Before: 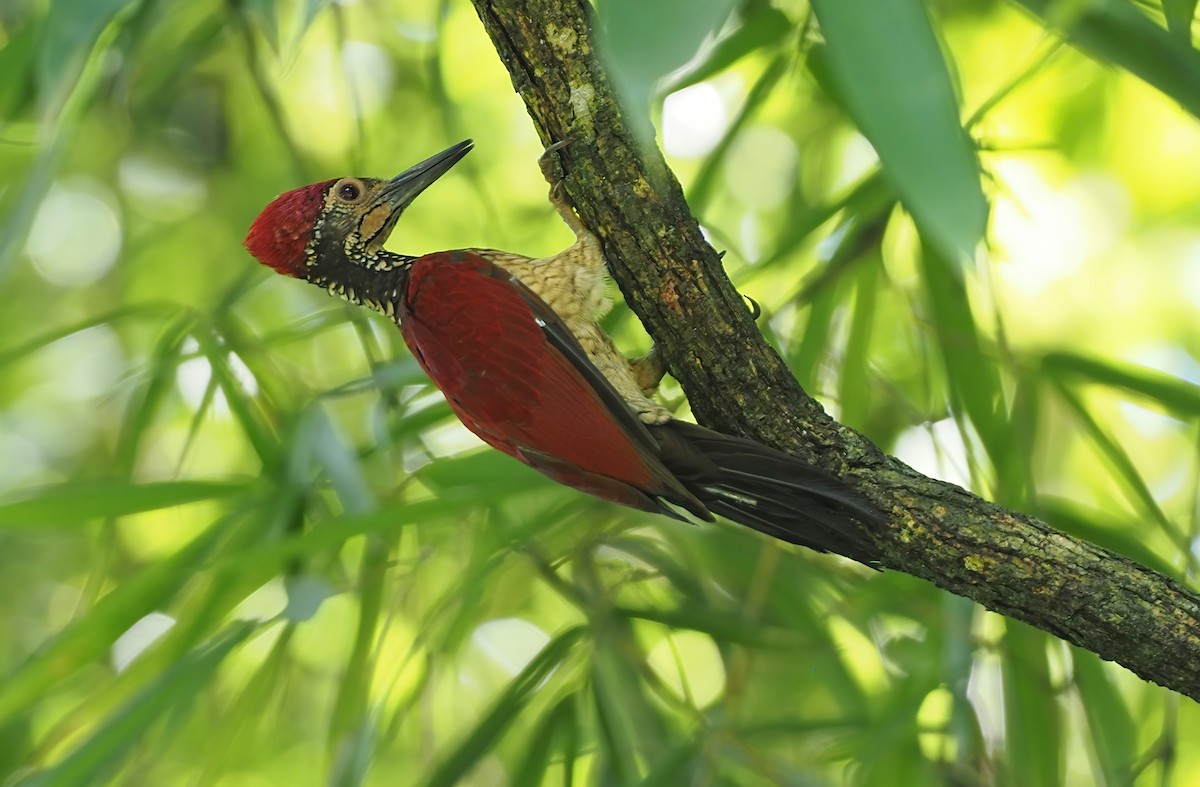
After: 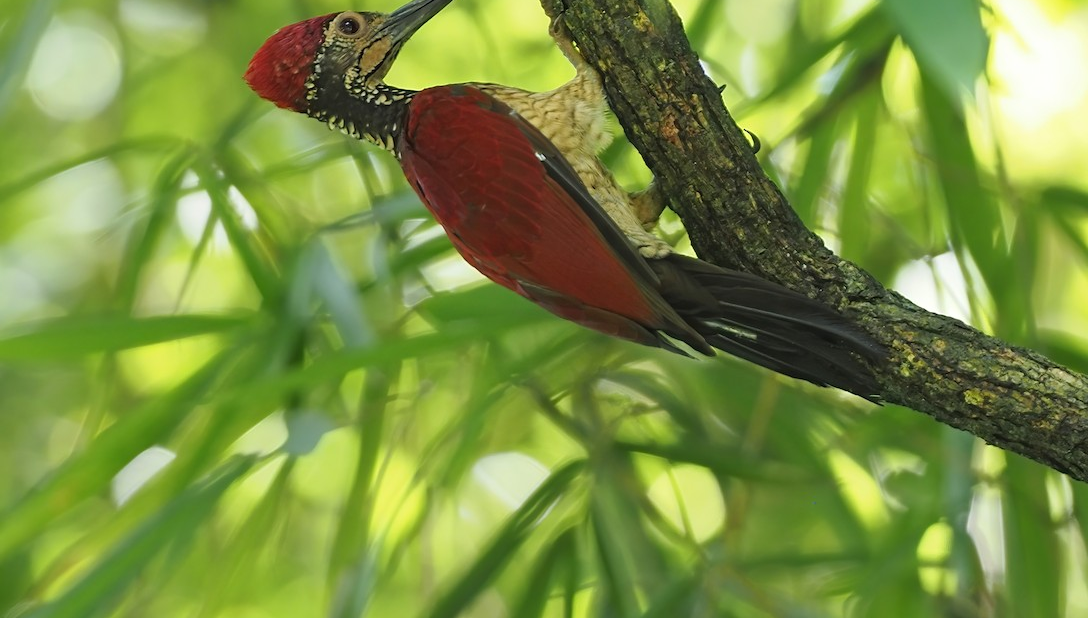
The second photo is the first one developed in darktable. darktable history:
tone equalizer: on, module defaults
base curve: curves: ch0 [(0, 0) (0.989, 0.992)], preserve colors none
crop: top 21.194%, right 9.33%, bottom 0.272%
